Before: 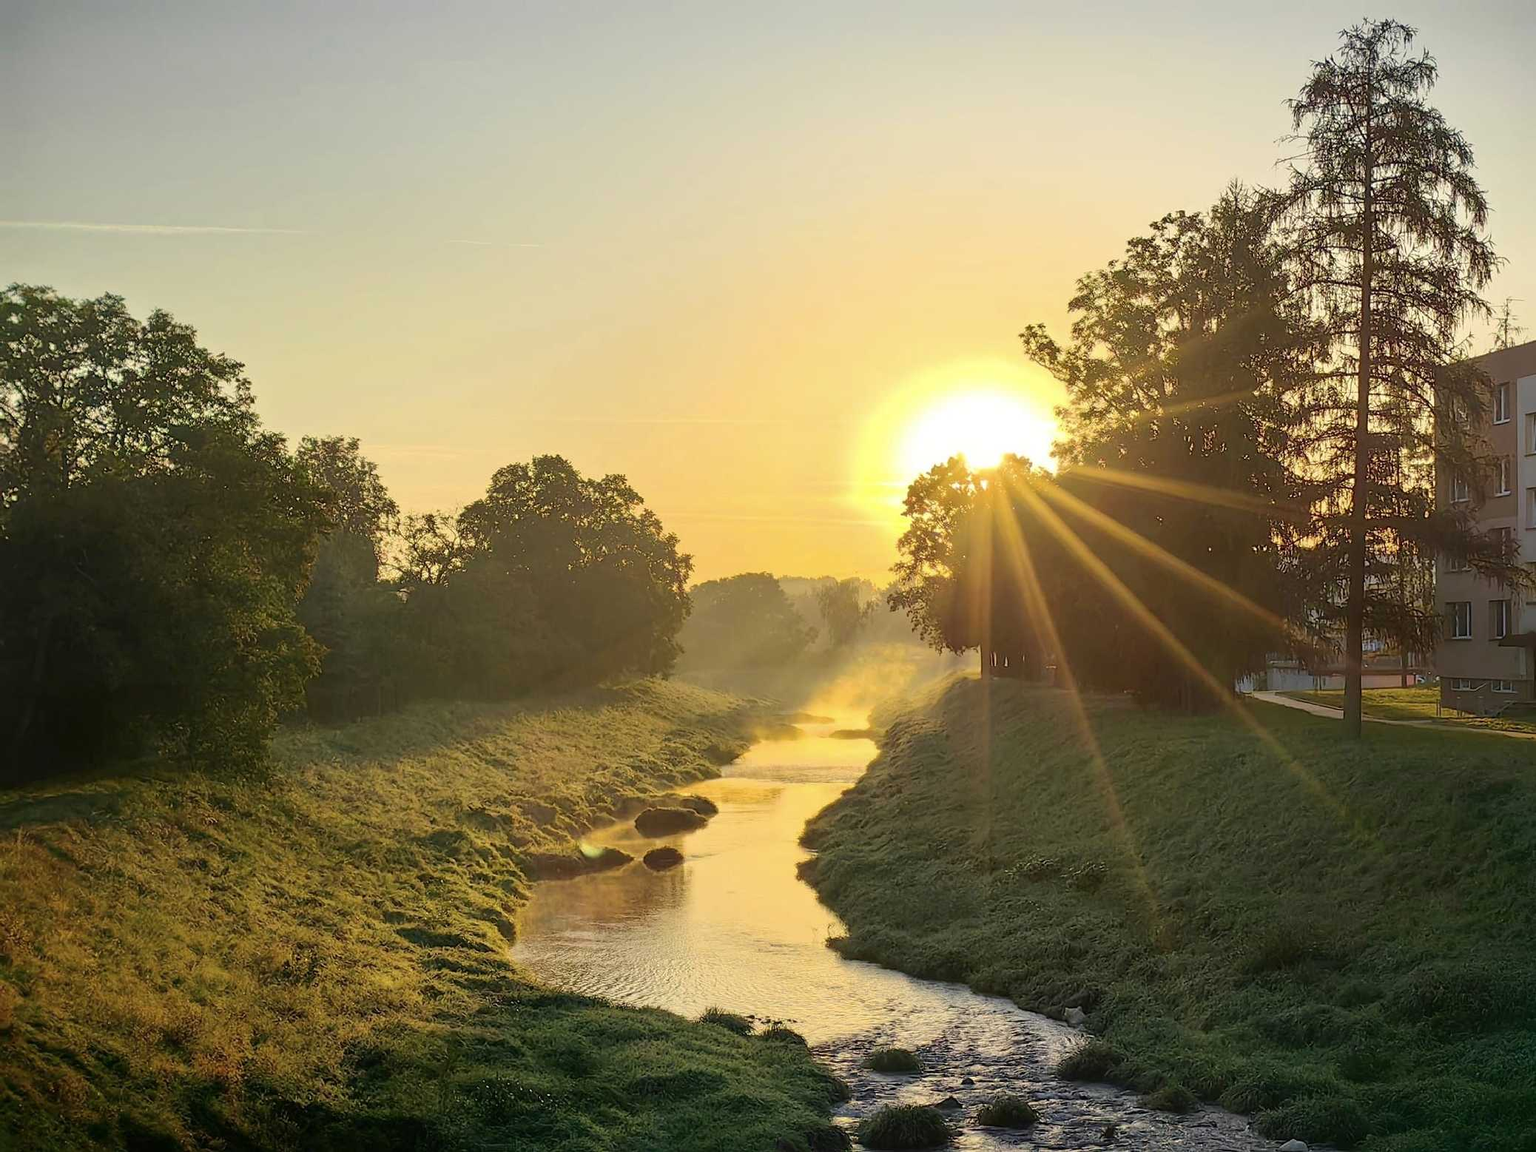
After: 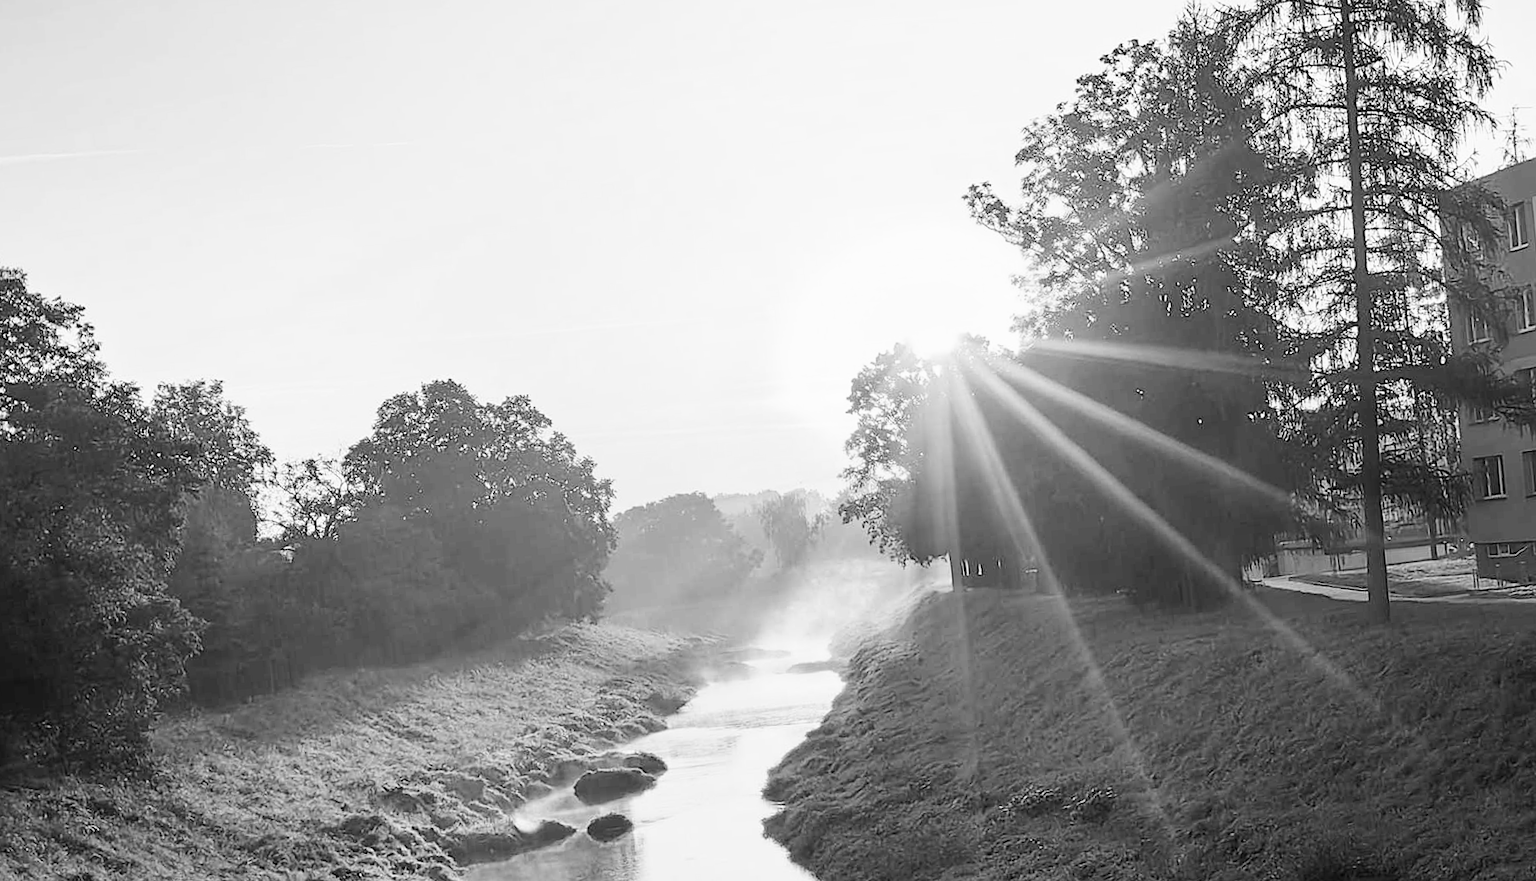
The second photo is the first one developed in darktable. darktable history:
base curve: curves: ch0 [(0, 0) (0.005, 0.002) (0.15, 0.3) (0.4, 0.7) (0.75, 0.95) (1, 1)], preserve colors none
sharpen: amount 0.2
crop: left 8.155%, top 6.611%, bottom 15.385%
monochrome: a -6.99, b 35.61, size 1.4
rotate and perspective: rotation -5°, crop left 0.05, crop right 0.952, crop top 0.11, crop bottom 0.89
